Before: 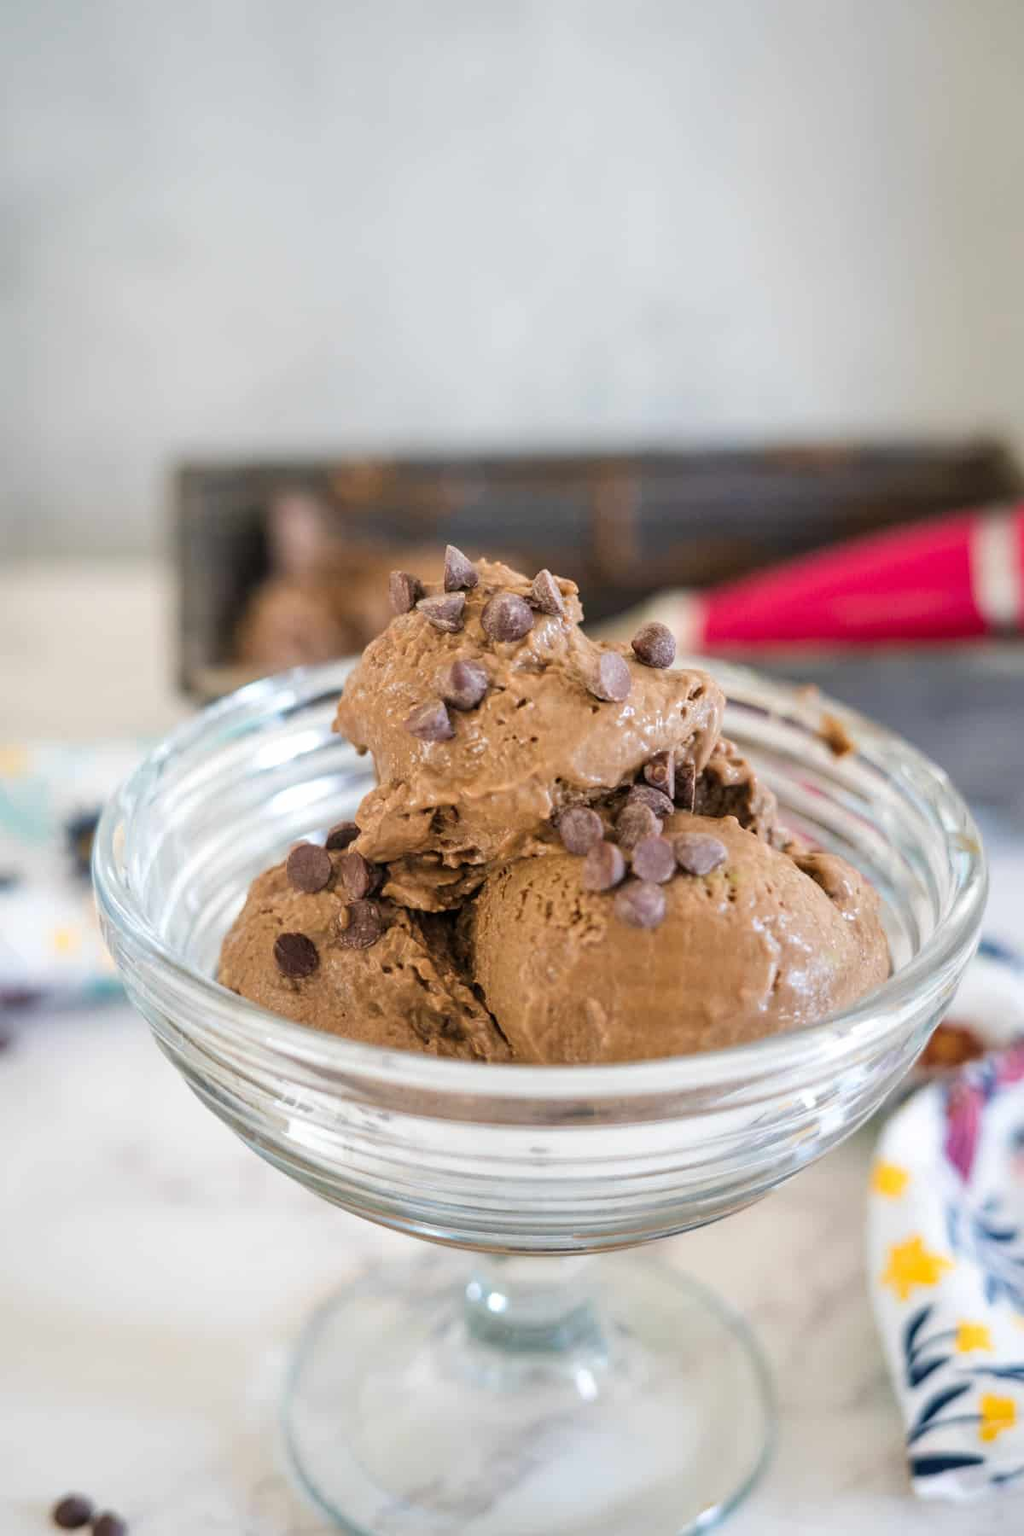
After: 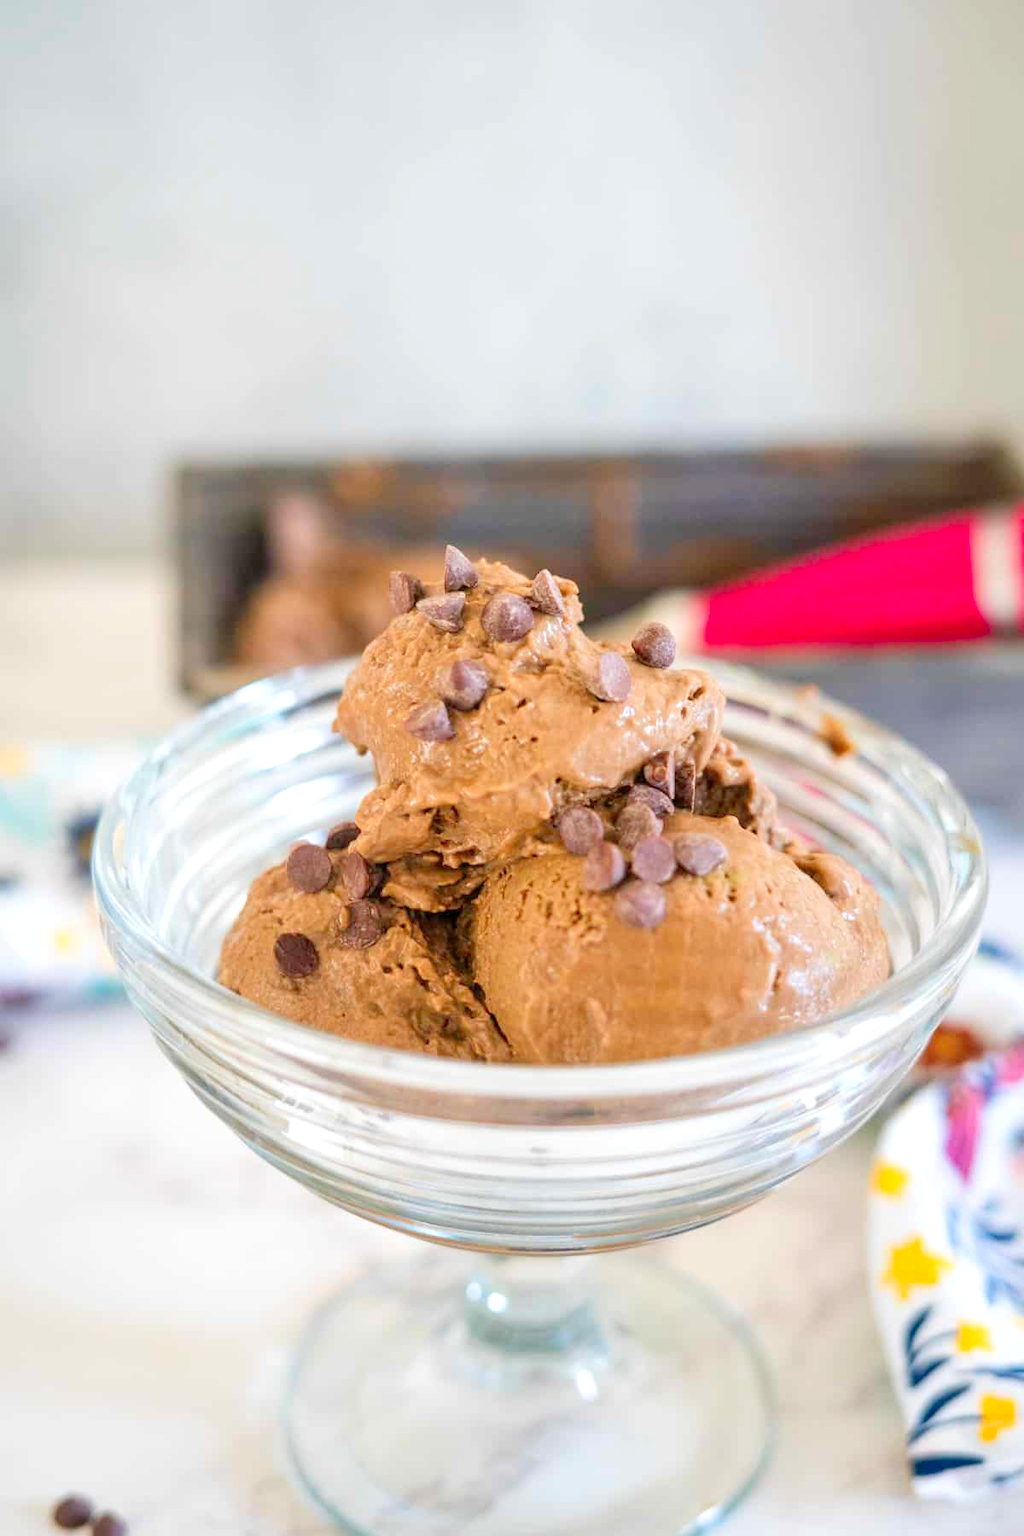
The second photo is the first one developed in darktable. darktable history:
exposure: black level correction 0.001, exposure 0.192 EV, compensate highlight preservation false
contrast brightness saturation: contrast 0.041, saturation 0.154
levels: levels [0, 0.445, 1]
